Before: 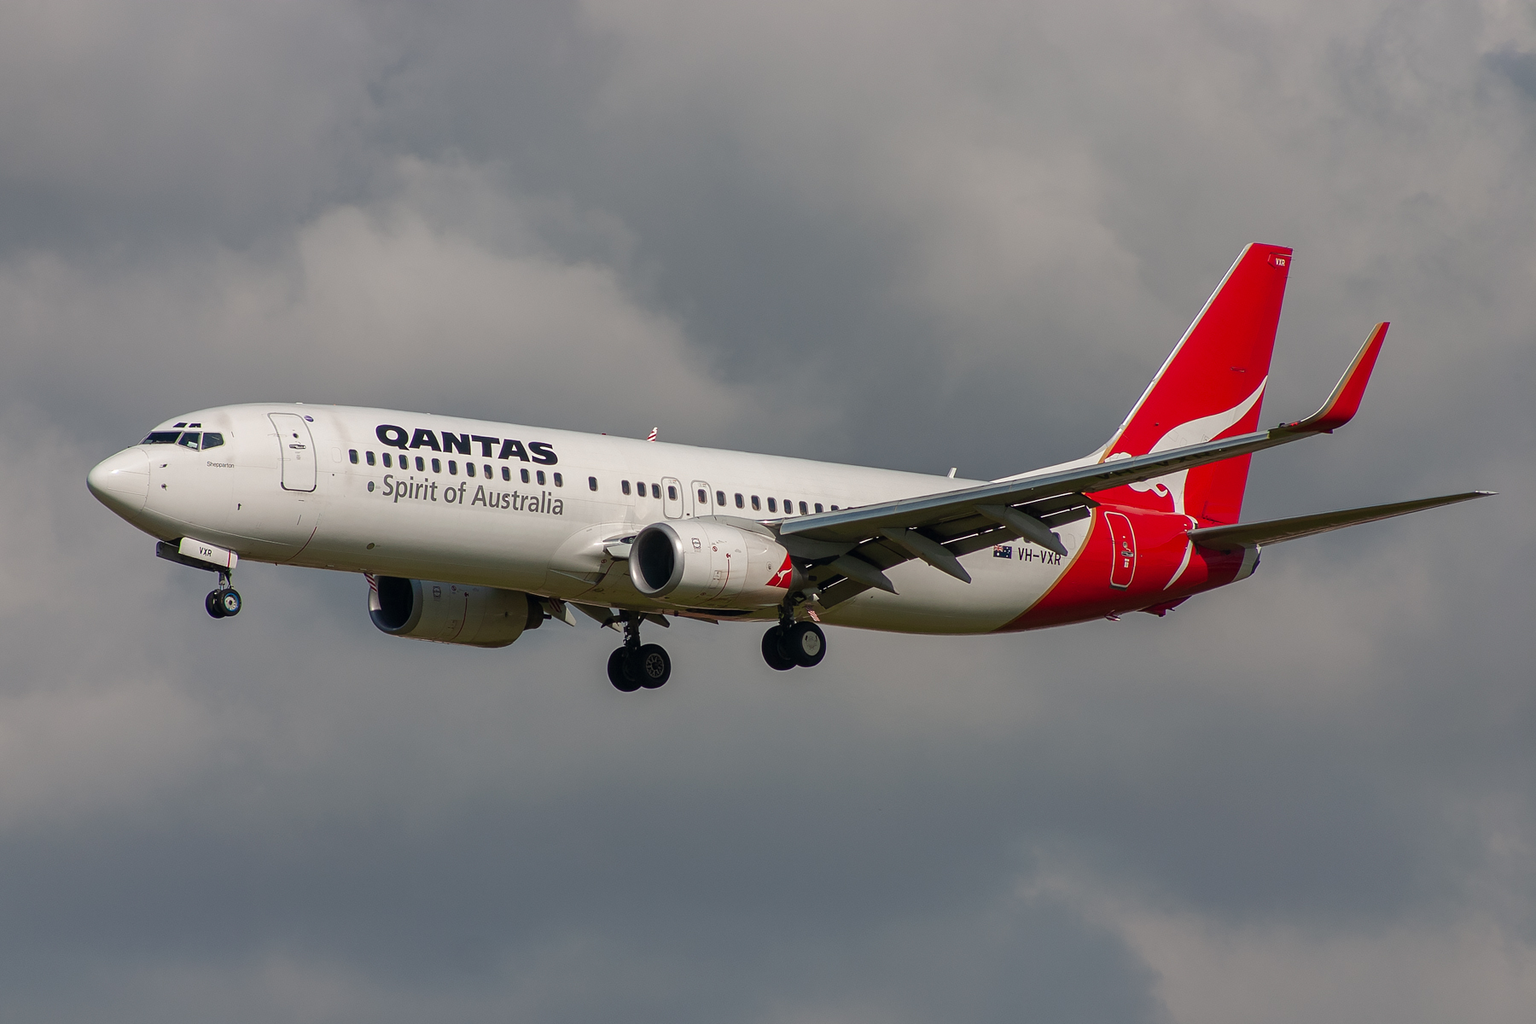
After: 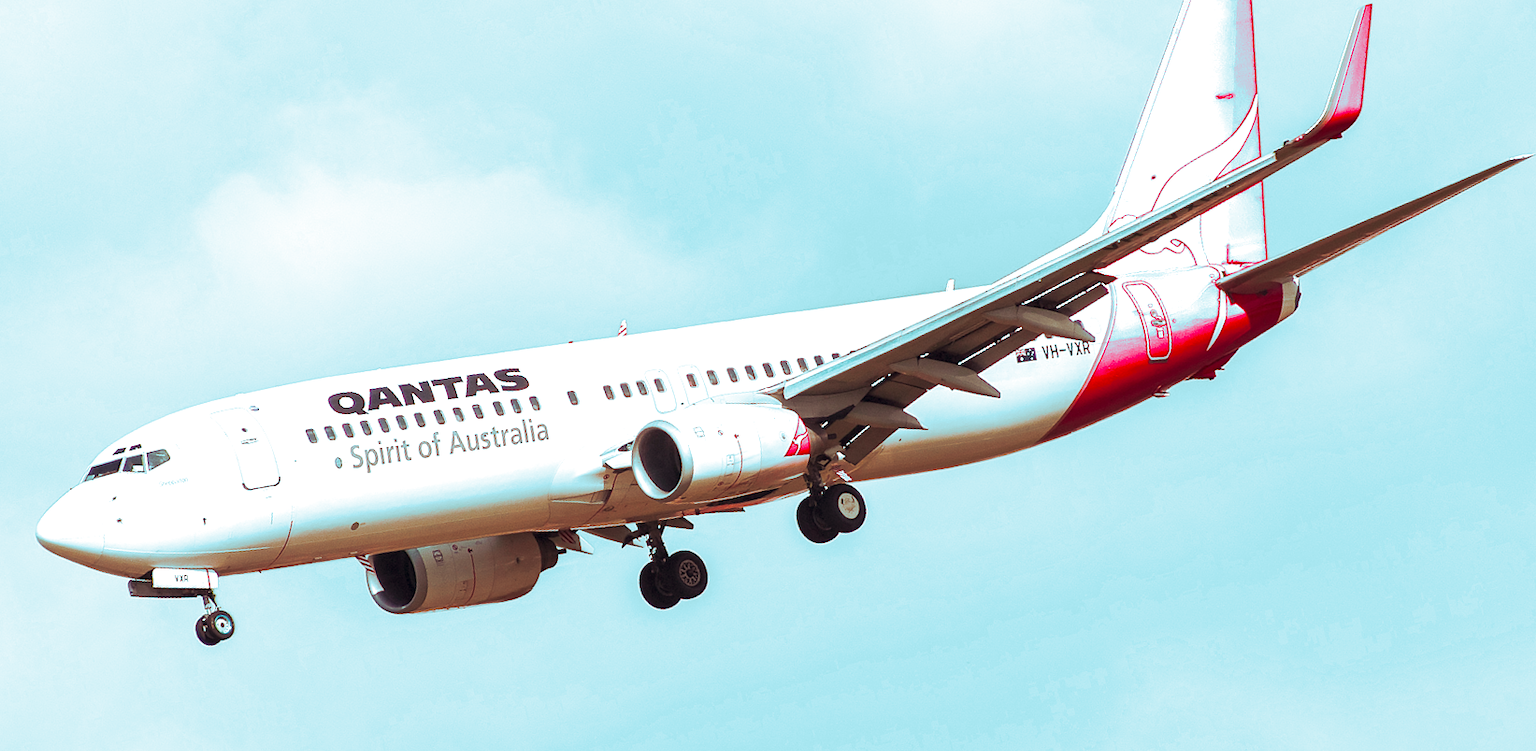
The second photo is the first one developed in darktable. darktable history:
crop: bottom 0.071%
rgb curve: curves: ch0 [(0, 0) (0.415, 0.237) (1, 1)]
rotate and perspective: rotation -14.8°, crop left 0.1, crop right 0.903, crop top 0.25, crop bottom 0.748
exposure: black level correction 0.001, exposure 2.607 EV, compensate exposure bias true, compensate highlight preservation false
color zones: curves: ch0 [(0, 0.299) (0.25, 0.383) (0.456, 0.352) (0.736, 0.571)]; ch1 [(0, 0.63) (0.151, 0.568) (0.254, 0.416) (0.47, 0.558) (0.732, 0.37) (0.909, 0.492)]; ch2 [(0.004, 0.604) (0.158, 0.443) (0.257, 0.403) (0.761, 0.468)]
contrast brightness saturation: contrast 0.2, brightness 0.16, saturation 0.22
white balance: red 1.123, blue 0.83
split-toning: shadows › hue 327.6°, highlights › hue 198°, highlights › saturation 0.55, balance -21.25, compress 0%
